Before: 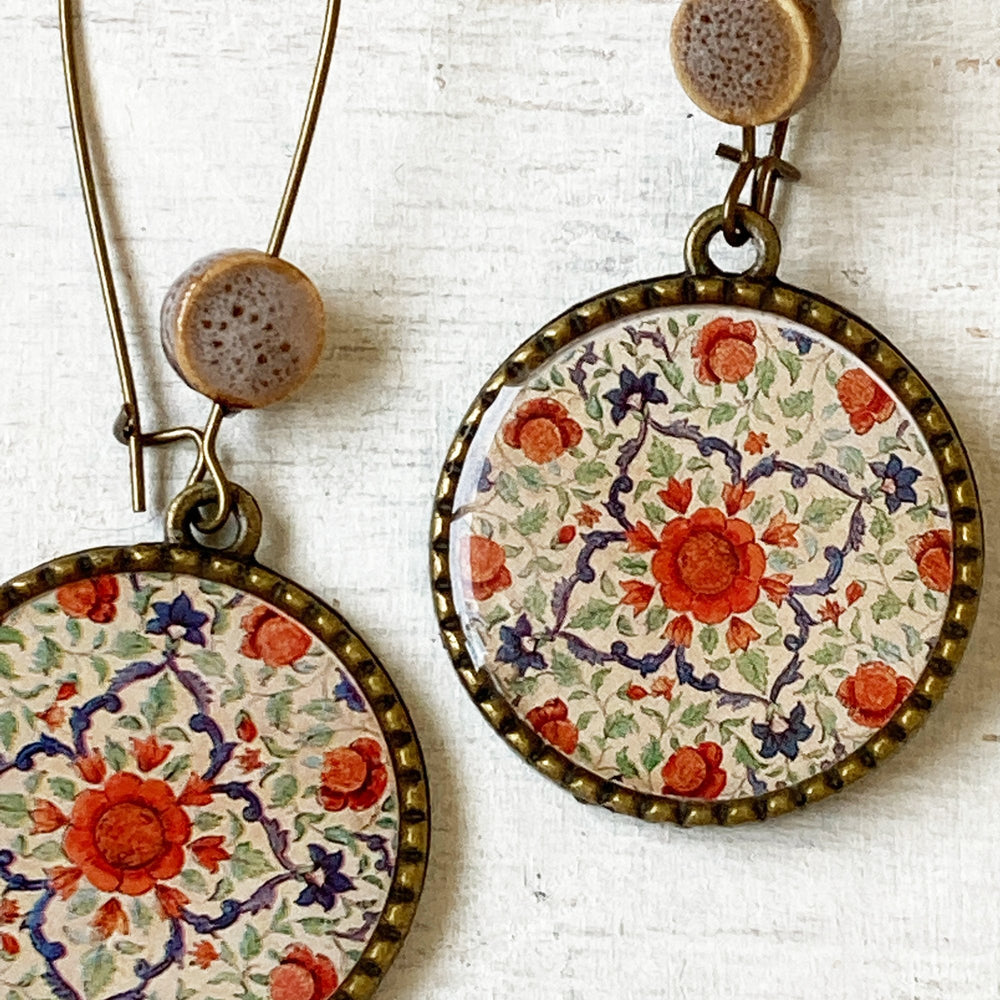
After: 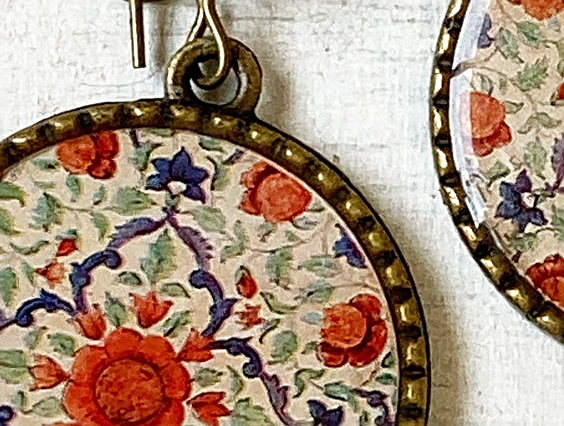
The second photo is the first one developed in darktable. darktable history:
sharpen: amount 0.6
crop: top 44.483%, right 43.593%, bottom 12.892%
